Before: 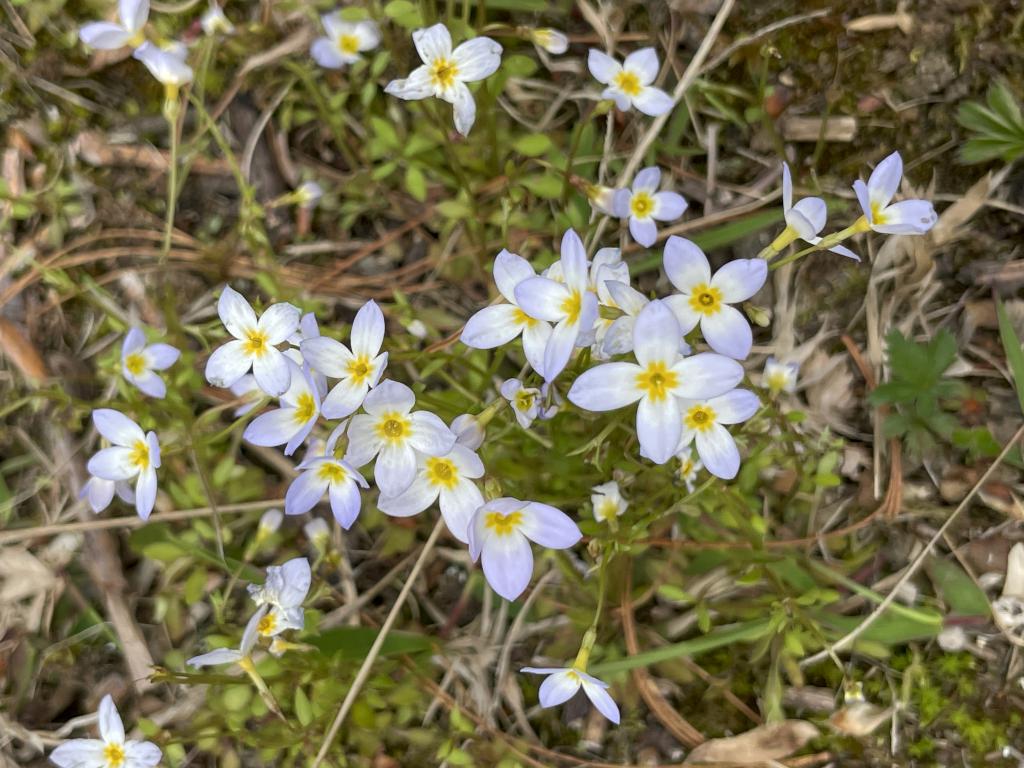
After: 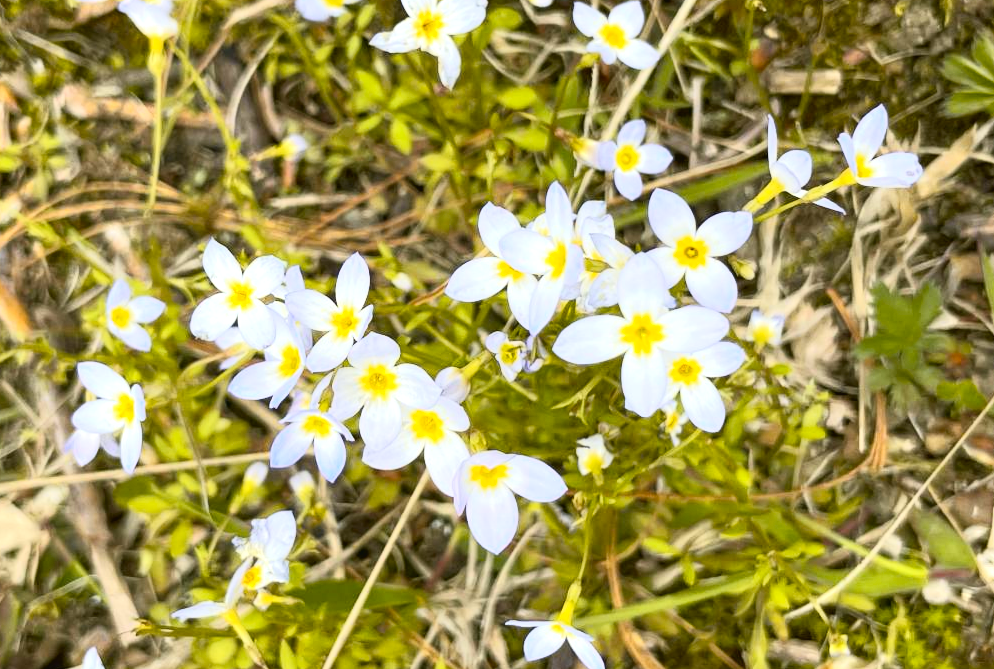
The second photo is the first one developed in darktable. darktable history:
tone curve: curves: ch0 [(0, 0.03) (0.037, 0.045) (0.123, 0.123) (0.19, 0.186) (0.277, 0.279) (0.474, 0.517) (0.584, 0.664) (0.678, 0.777) (0.875, 0.92) (1, 0.965)]; ch1 [(0, 0) (0.243, 0.245) (0.402, 0.41) (0.493, 0.487) (0.508, 0.503) (0.531, 0.532) (0.551, 0.556) (0.637, 0.671) (0.694, 0.732) (1, 1)]; ch2 [(0, 0) (0.249, 0.216) (0.356, 0.329) (0.424, 0.442) (0.476, 0.477) (0.498, 0.503) (0.517, 0.524) (0.532, 0.547) (0.562, 0.576) (0.614, 0.644) (0.706, 0.748) (0.808, 0.809) (0.991, 0.968)], color space Lab, independent channels, preserve colors none
crop: left 1.507%, top 6.147%, right 1.379%, bottom 6.637%
color contrast: green-magenta contrast 0.85, blue-yellow contrast 1.25, unbound 0
exposure: exposure 0.7 EV, compensate highlight preservation false
